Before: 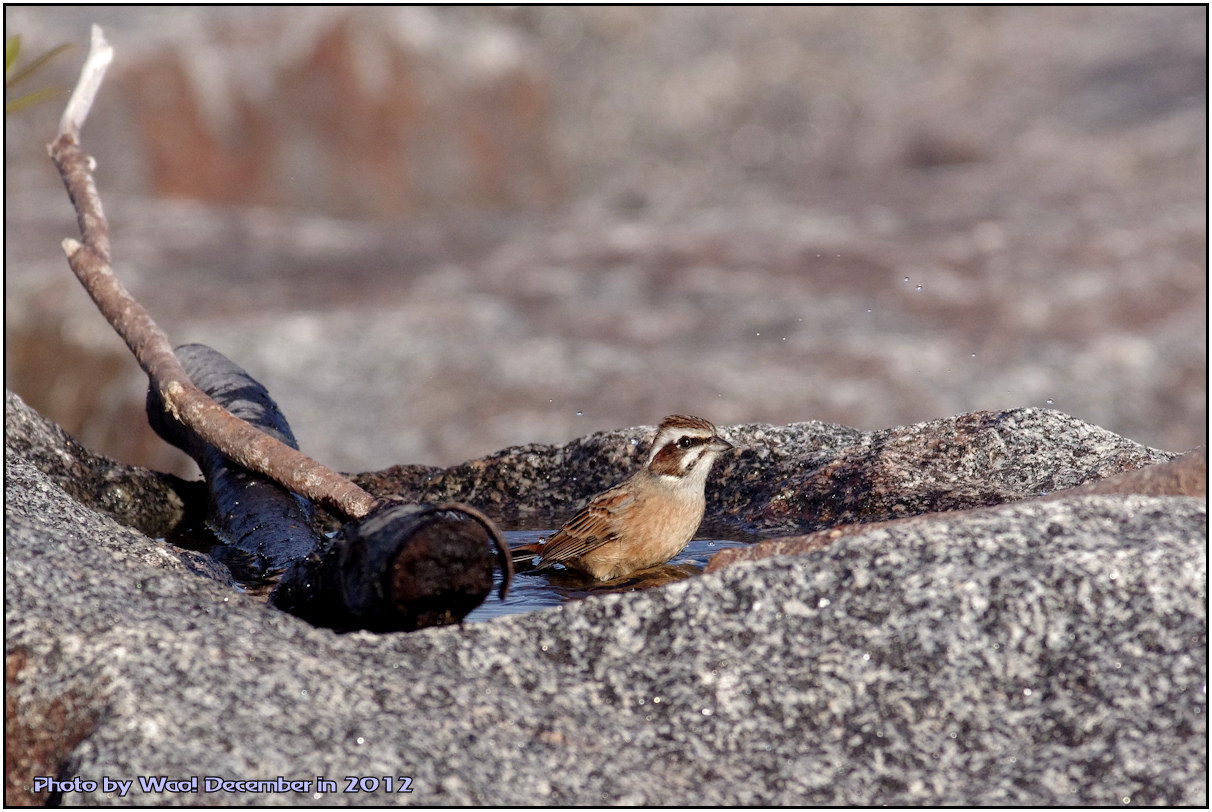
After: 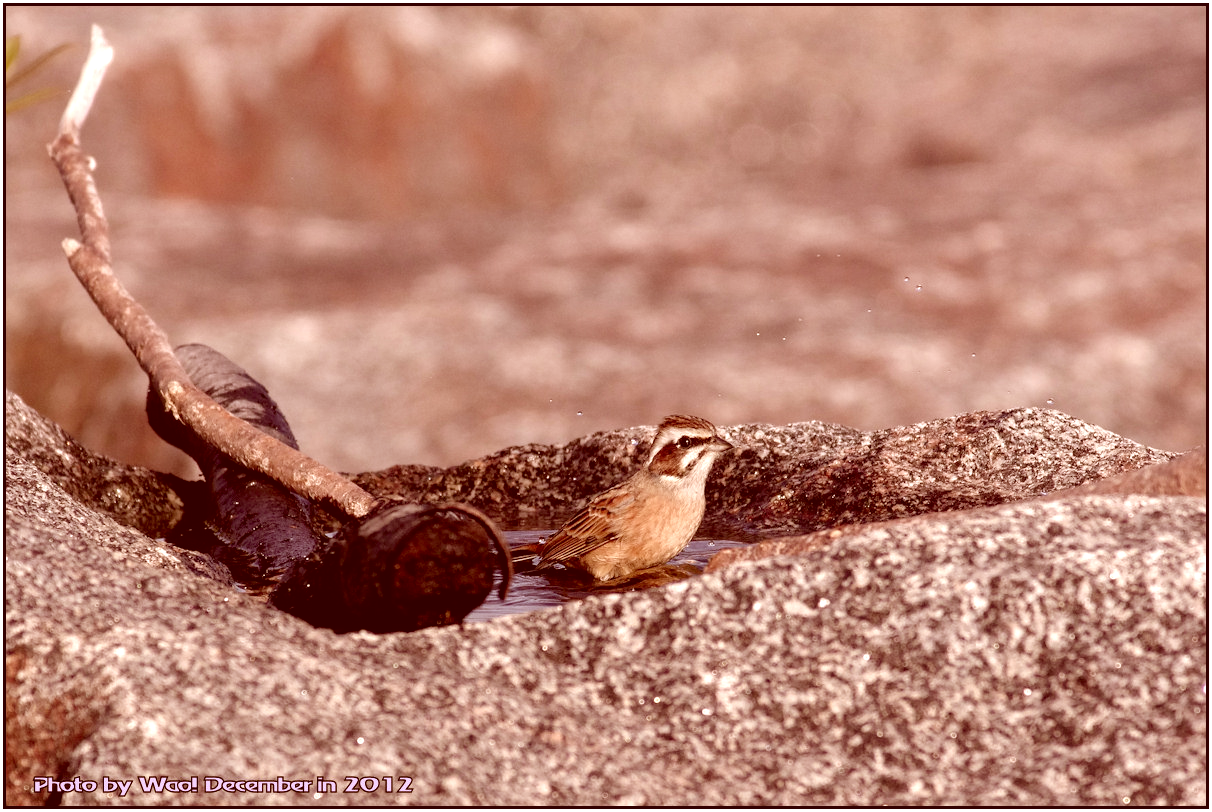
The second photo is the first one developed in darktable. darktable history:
color correction: highlights a* 9.13, highlights b* 8.81, shadows a* 39.58, shadows b* 39.69, saturation 0.78
exposure: black level correction 0, exposure 0.4 EV, compensate highlight preservation false
